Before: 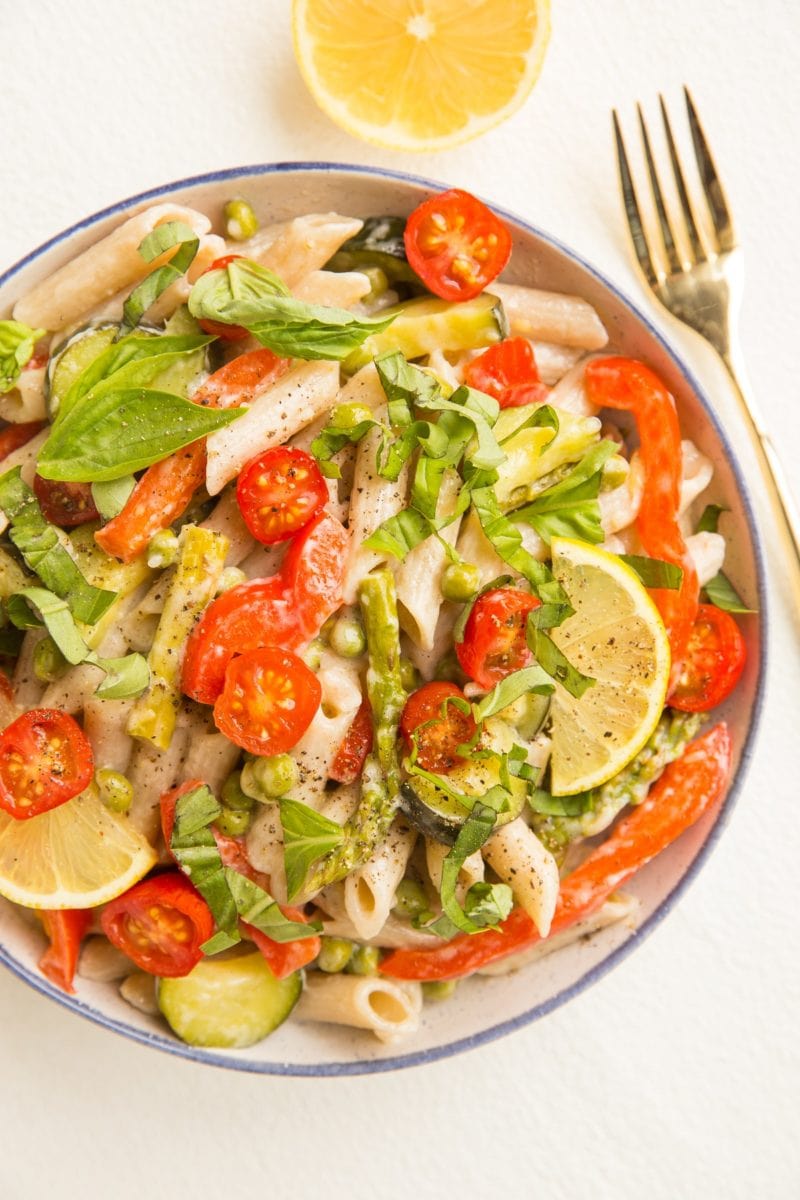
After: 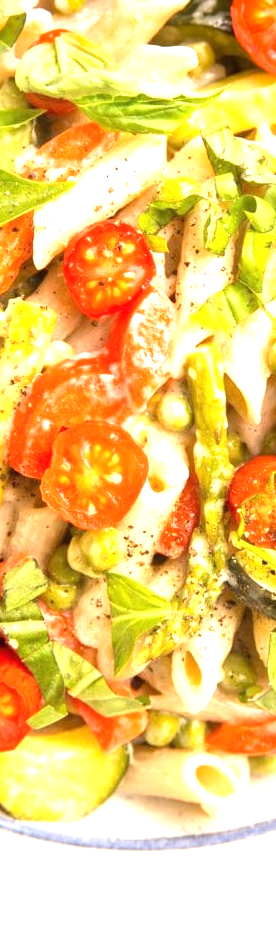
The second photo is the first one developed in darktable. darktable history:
shadows and highlights: radius 334.36, shadows 63.54, highlights 5.68, compress 87.47%, soften with gaussian
crop and rotate: left 21.68%, top 18.846%, right 43.747%, bottom 3.002%
exposure: black level correction 0, exposure 1.2 EV, compensate highlight preservation false
vignetting: fall-off radius 32.21%, saturation 0.045
